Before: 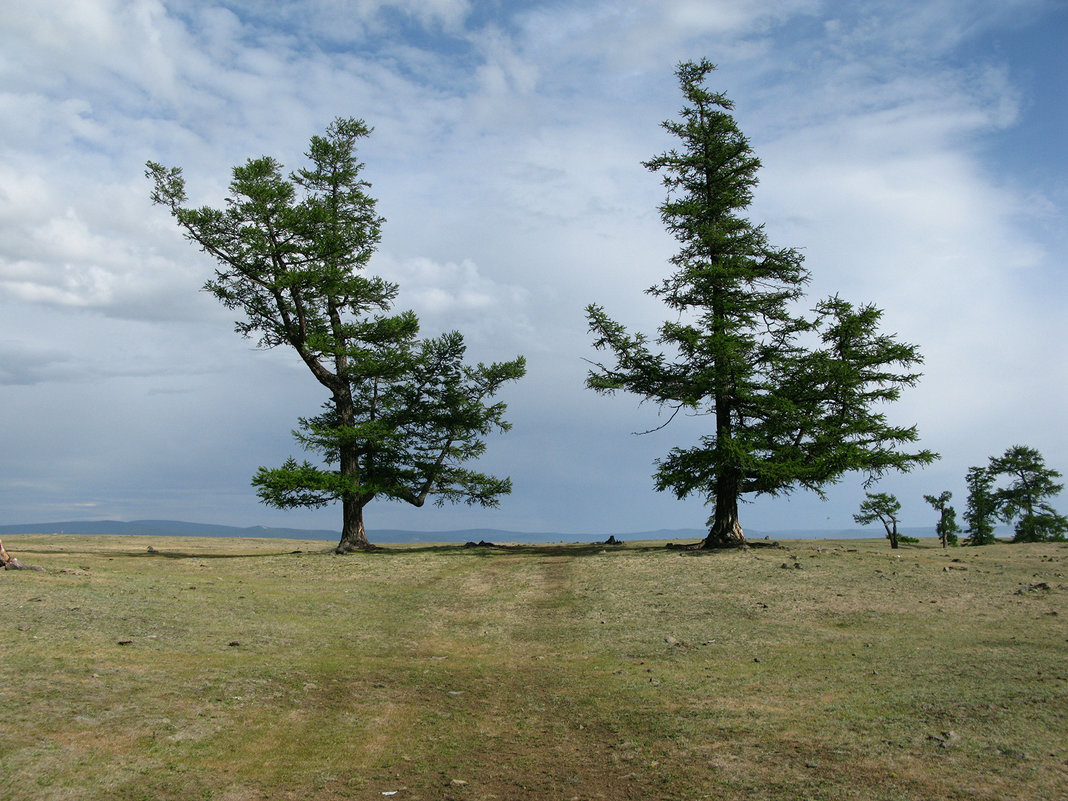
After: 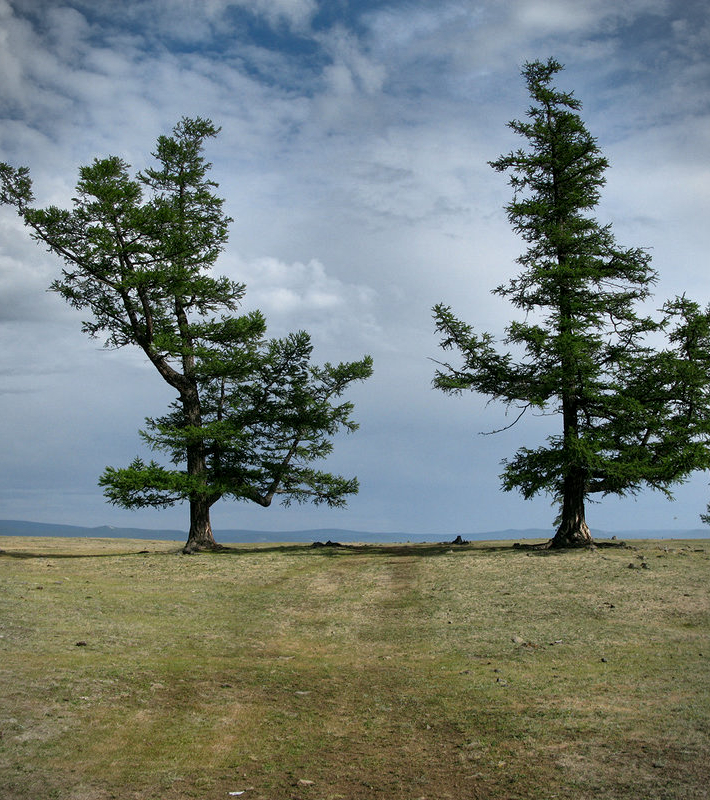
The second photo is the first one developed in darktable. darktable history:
shadows and highlights: shadows 19.14, highlights -85.31, soften with gaussian
crop and rotate: left 14.335%, right 19.102%
local contrast: highlights 106%, shadows 101%, detail 119%, midtone range 0.2
vignetting: fall-off start 100.34%, fall-off radius 65.09%, automatic ratio true
